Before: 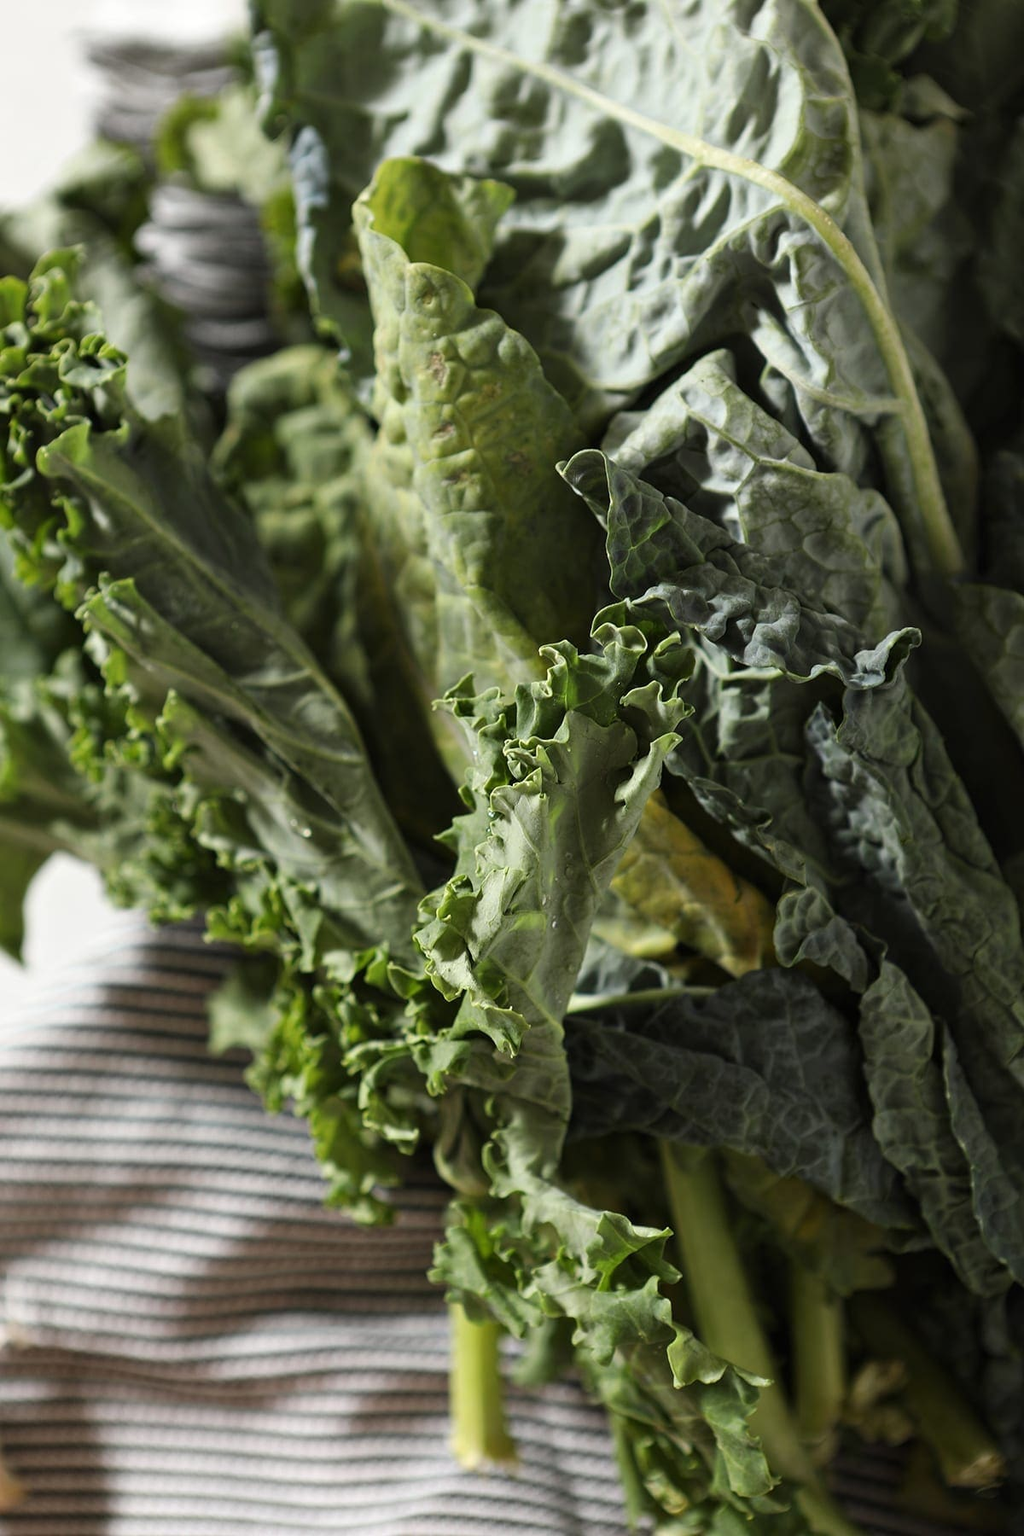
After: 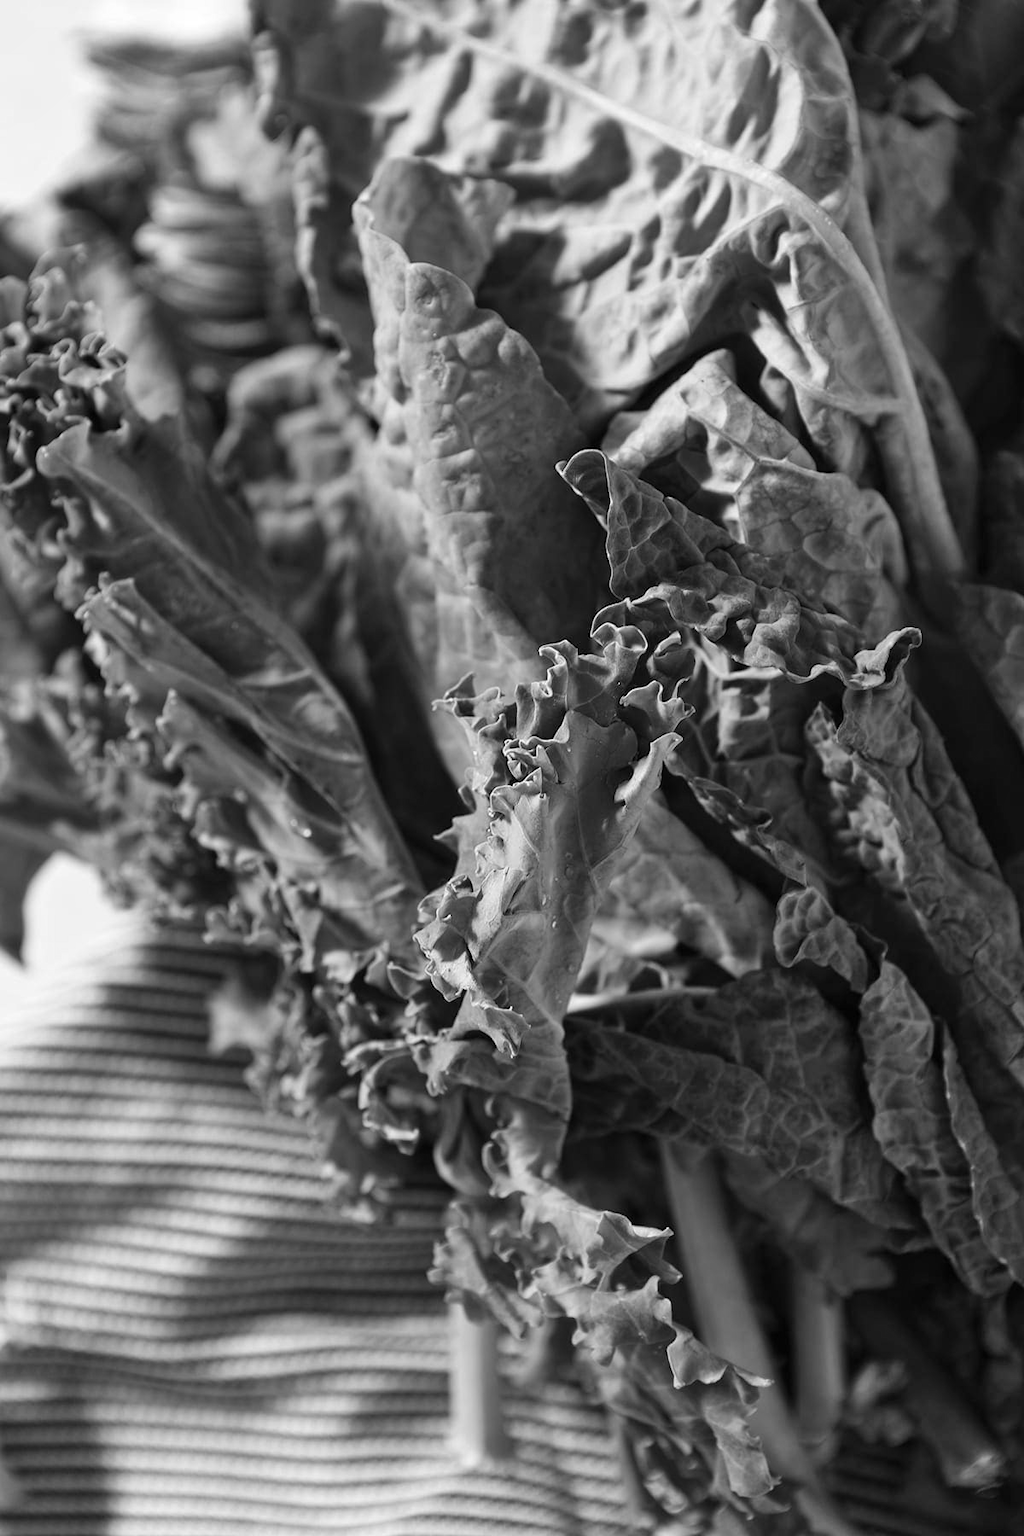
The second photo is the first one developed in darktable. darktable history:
shadows and highlights: shadows 37.27, highlights -28.18, soften with gaussian
rgb levels: preserve colors max RGB
monochrome: on, module defaults
color zones: curves: ch0 [(0.25, 0.5) (0.428, 0.473) (0.75, 0.5)]; ch1 [(0.243, 0.479) (0.398, 0.452) (0.75, 0.5)]
